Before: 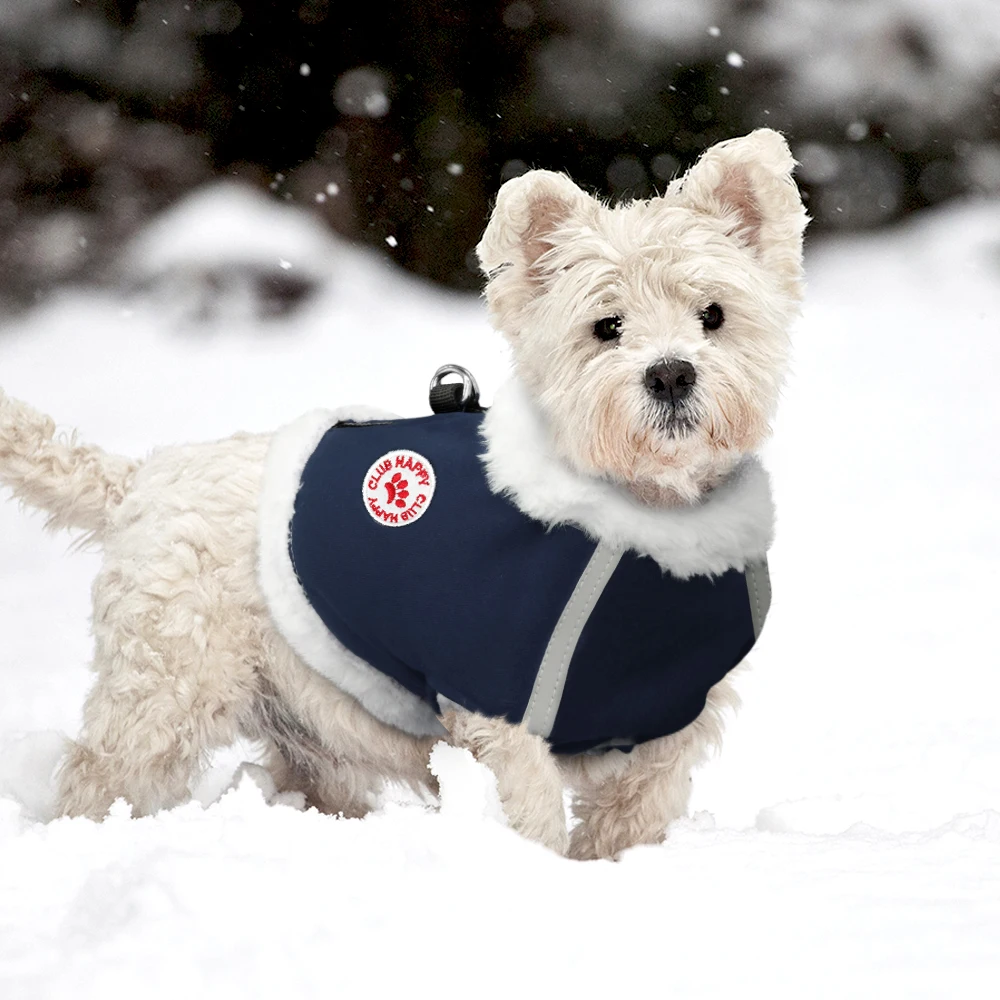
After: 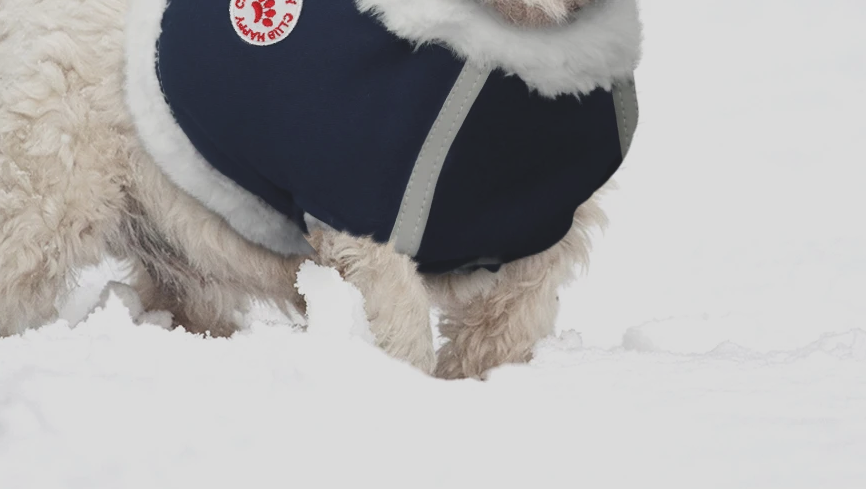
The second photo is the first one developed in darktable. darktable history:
crop and rotate: left 13.306%, top 48.129%, bottom 2.928%
exposure: black level correction -0.015, exposure -0.5 EV, compensate highlight preservation false
